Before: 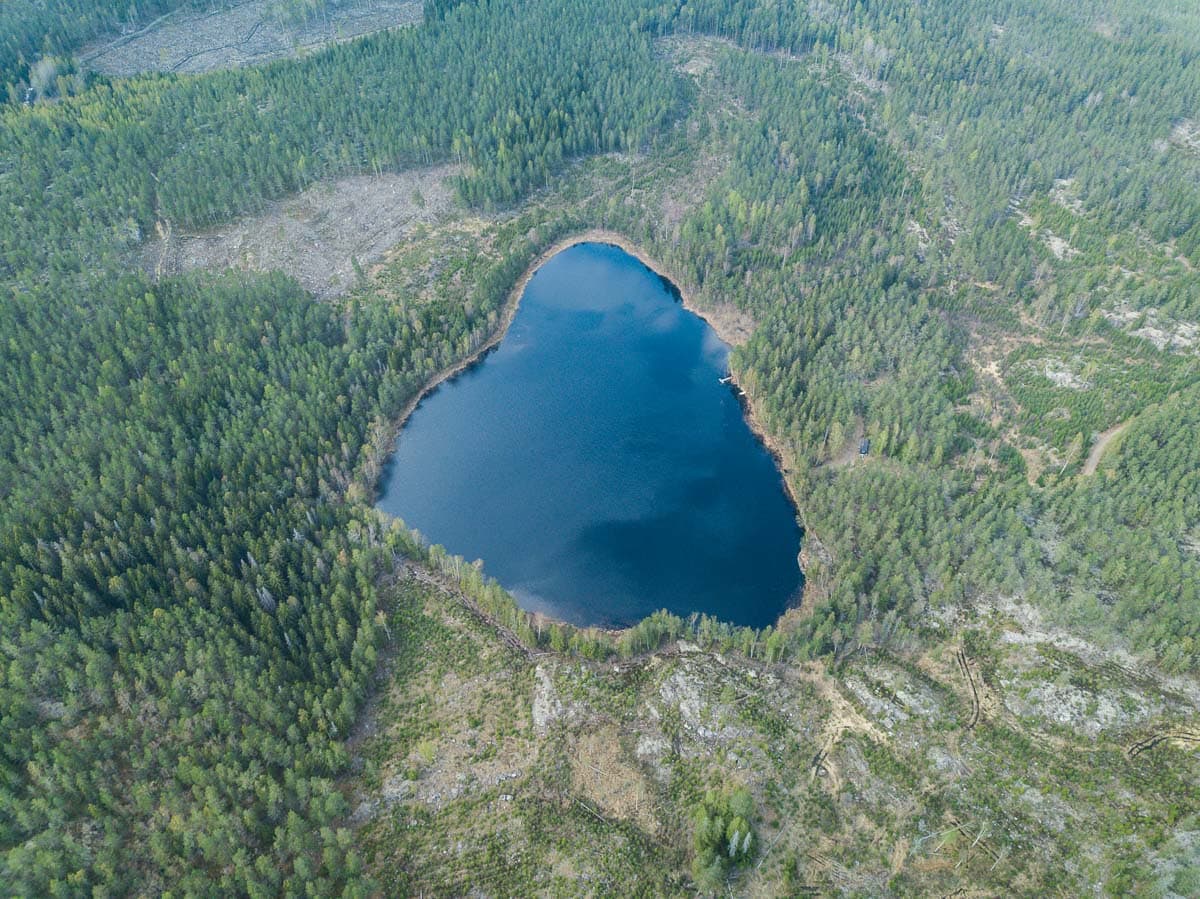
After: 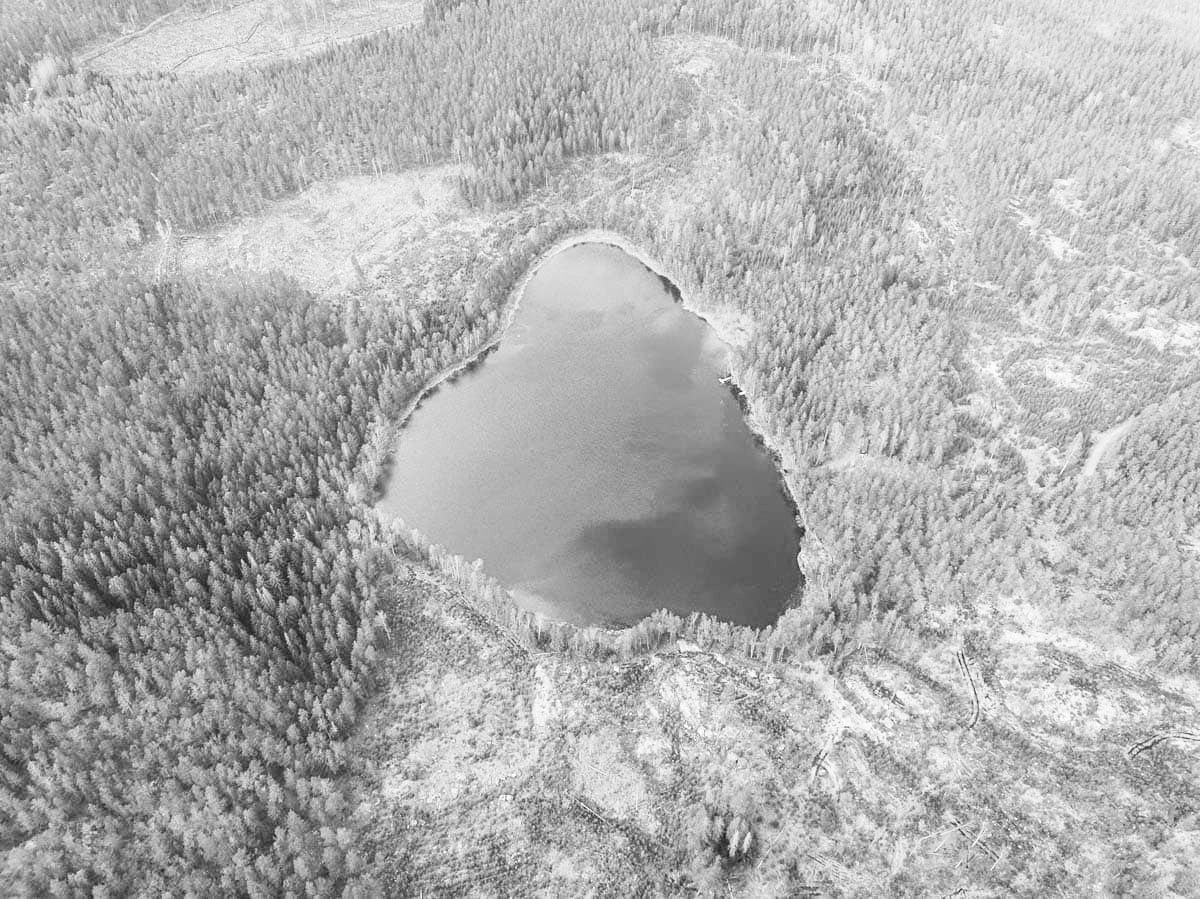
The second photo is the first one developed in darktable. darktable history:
base curve: curves: ch0 [(0, 0) (0.018, 0.026) (0.143, 0.37) (0.33, 0.731) (0.458, 0.853) (0.735, 0.965) (0.905, 0.986) (1, 1)]
color calibration: output gray [0.21, 0.42, 0.37, 0], illuminant same as pipeline (D50), adaptation XYZ, x 0.345, y 0.358, temperature 5017.31 K
